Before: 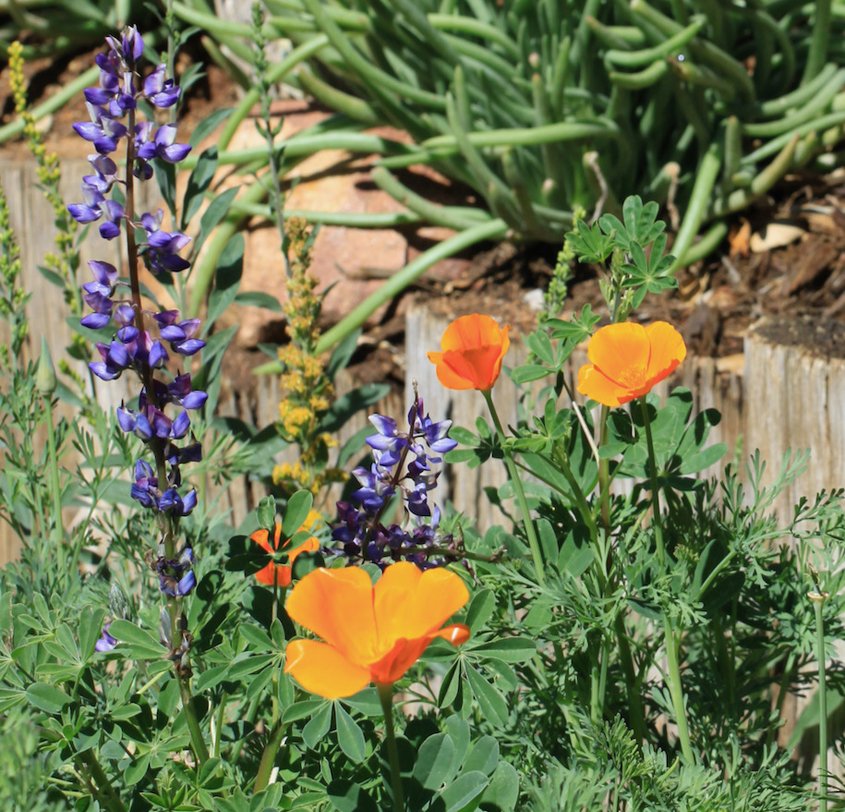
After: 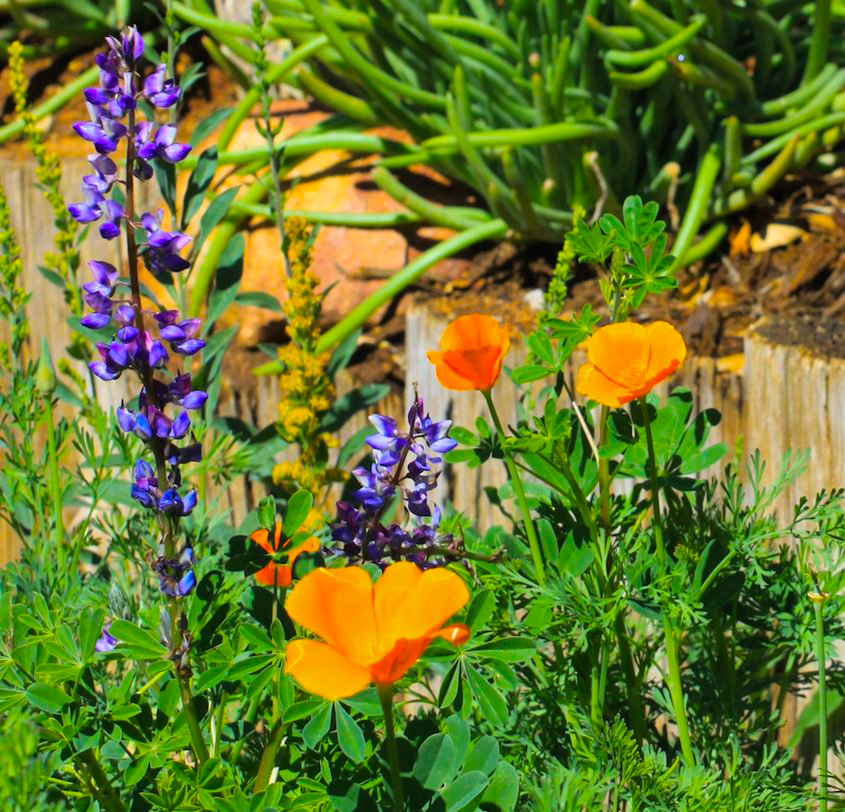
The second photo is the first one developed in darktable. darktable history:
color balance rgb: linear chroma grading › highlights 99.95%, linear chroma grading › global chroma 23.637%, perceptual saturation grading › global saturation 0.38%
